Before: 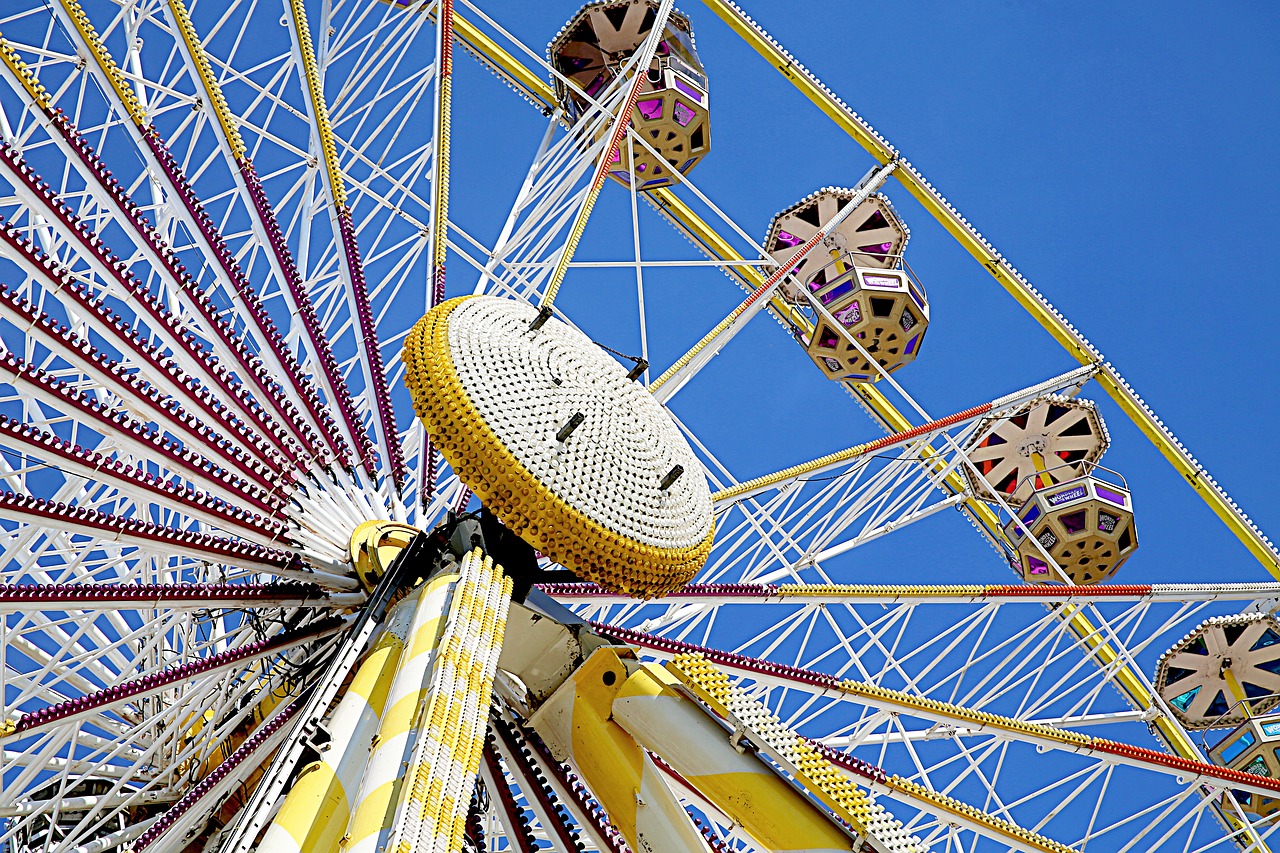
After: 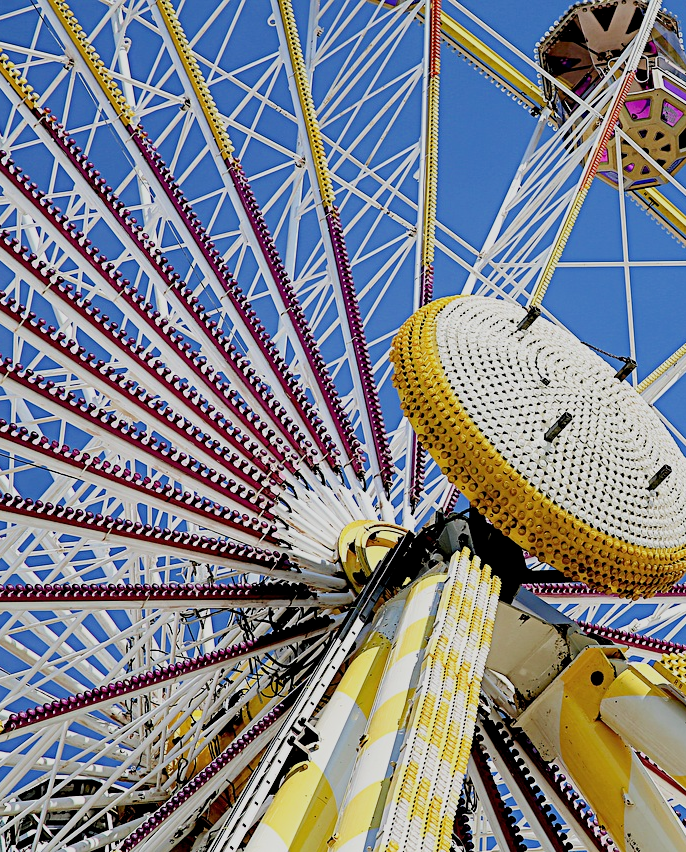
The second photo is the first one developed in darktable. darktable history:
crop: left 0.981%, right 45.361%, bottom 0.084%
filmic rgb: middle gray luminance 18.22%, black relative exposure -8.97 EV, white relative exposure 3.69 EV, target black luminance 0%, hardness 4.9, latitude 67.47%, contrast 0.948, highlights saturation mix 21.03%, shadows ↔ highlights balance 21.96%
